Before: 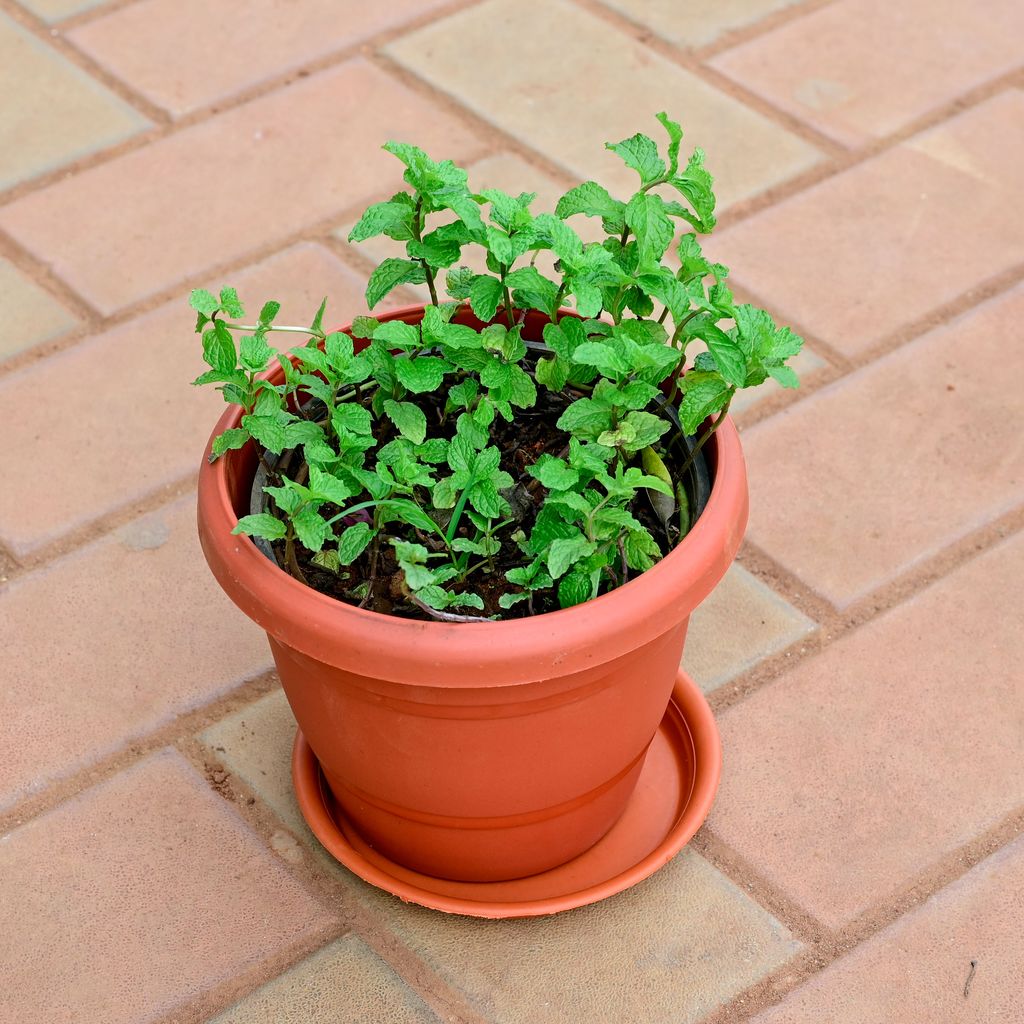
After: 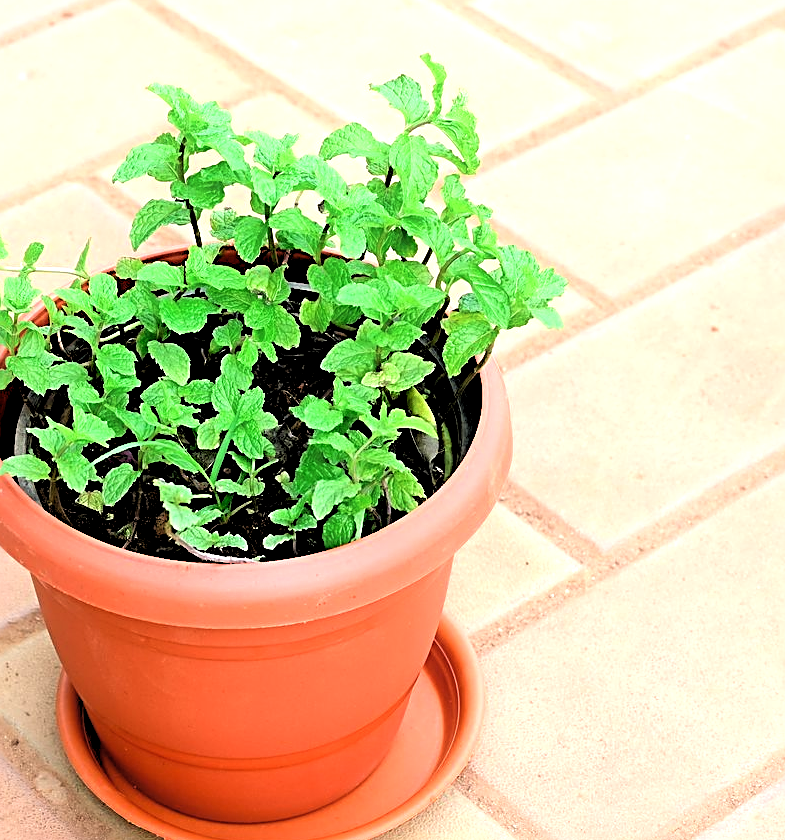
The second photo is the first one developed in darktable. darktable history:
rgb levels: levels [[0.034, 0.472, 0.904], [0, 0.5, 1], [0, 0.5, 1]]
sharpen: radius 2.676, amount 0.669
exposure: black level correction 0, exposure 0.95 EV, compensate exposure bias true, compensate highlight preservation false
contrast equalizer: octaves 7, y [[0.6 ×6], [0.55 ×6], [0 ×6], [0 ×6], [0 ×6]], mix -1
crop: left 23.095%, top 5.827%, bottom 11.854%
